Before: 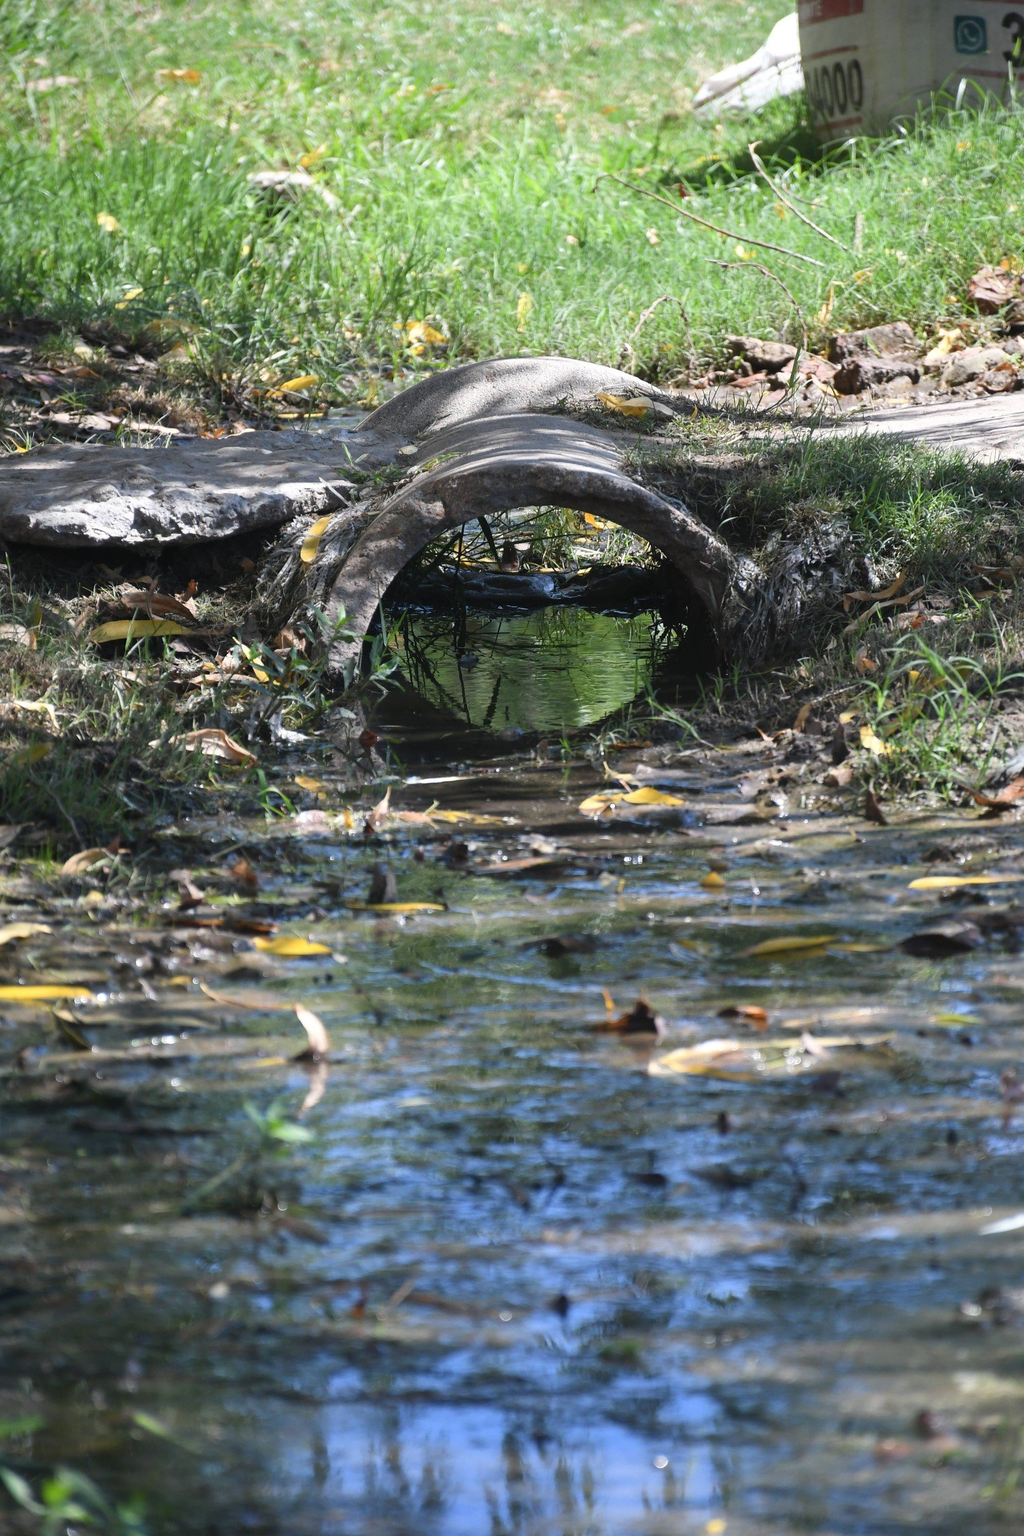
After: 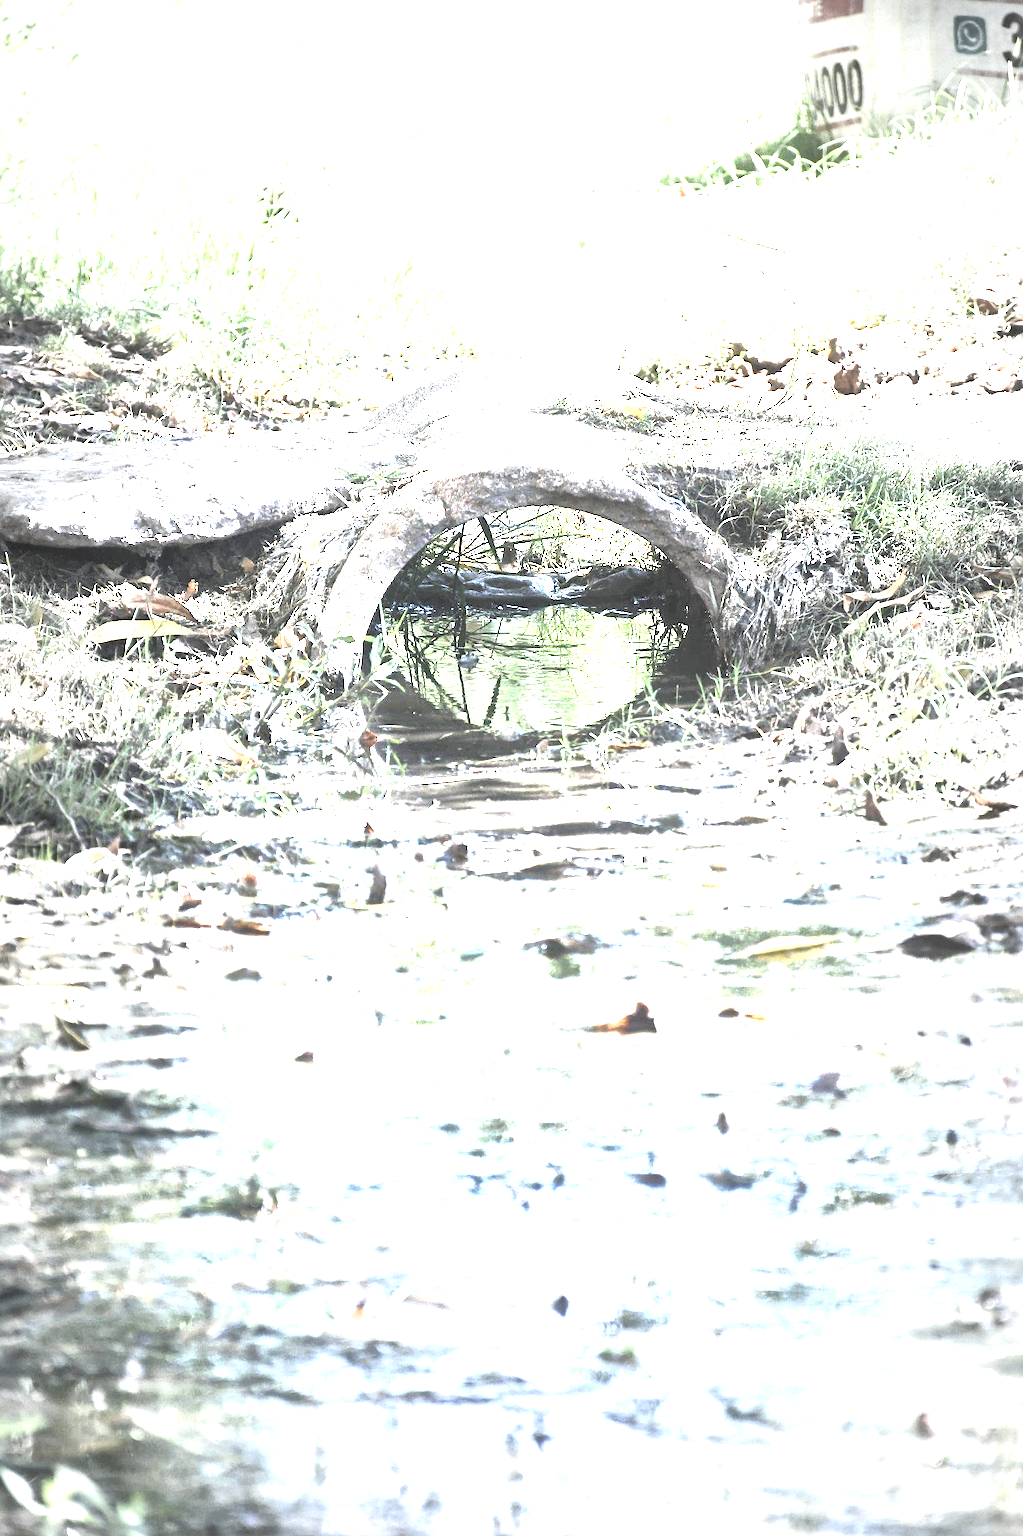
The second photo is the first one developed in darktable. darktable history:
local contrast: mode bilateral grid, contrast 20, coarseness 50, detail 171%, midtone range 0.2
sharpen: amount 0.202
vignetting: fall-off start 53.89%, automatic ratio true, width/height ratio 1.318, shape 0.221
exposure: black level correction 0, exposure 3.937 EV, compensate highlight preservation false
contrast brightness saturation: contrast 0.098, saturation -0.372
